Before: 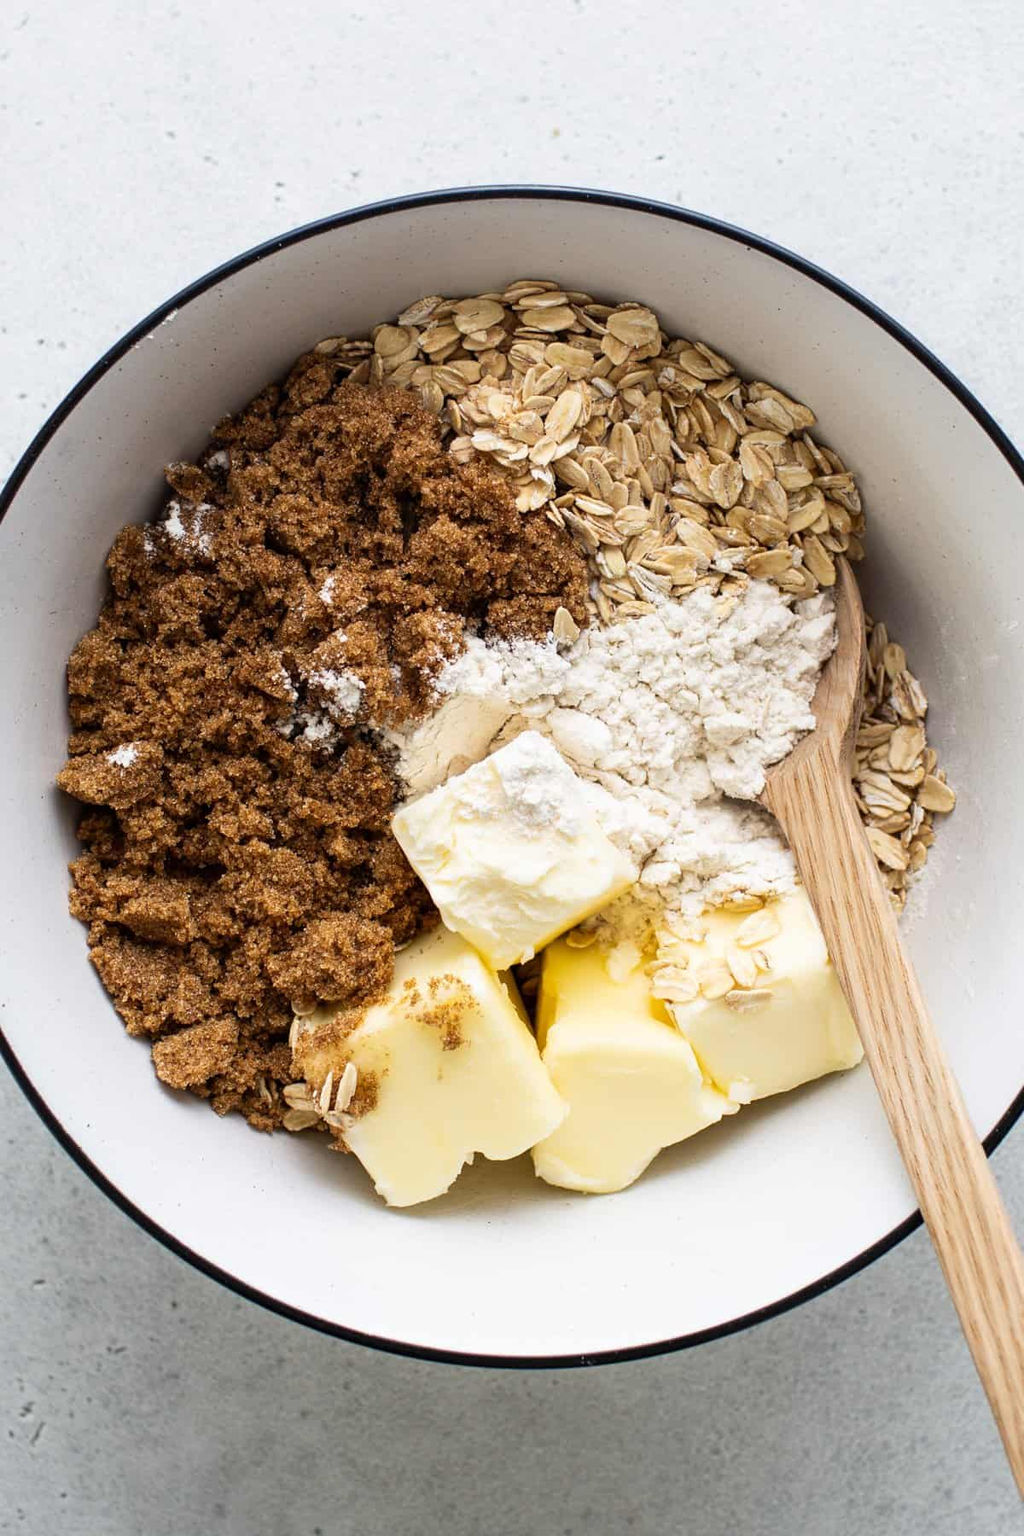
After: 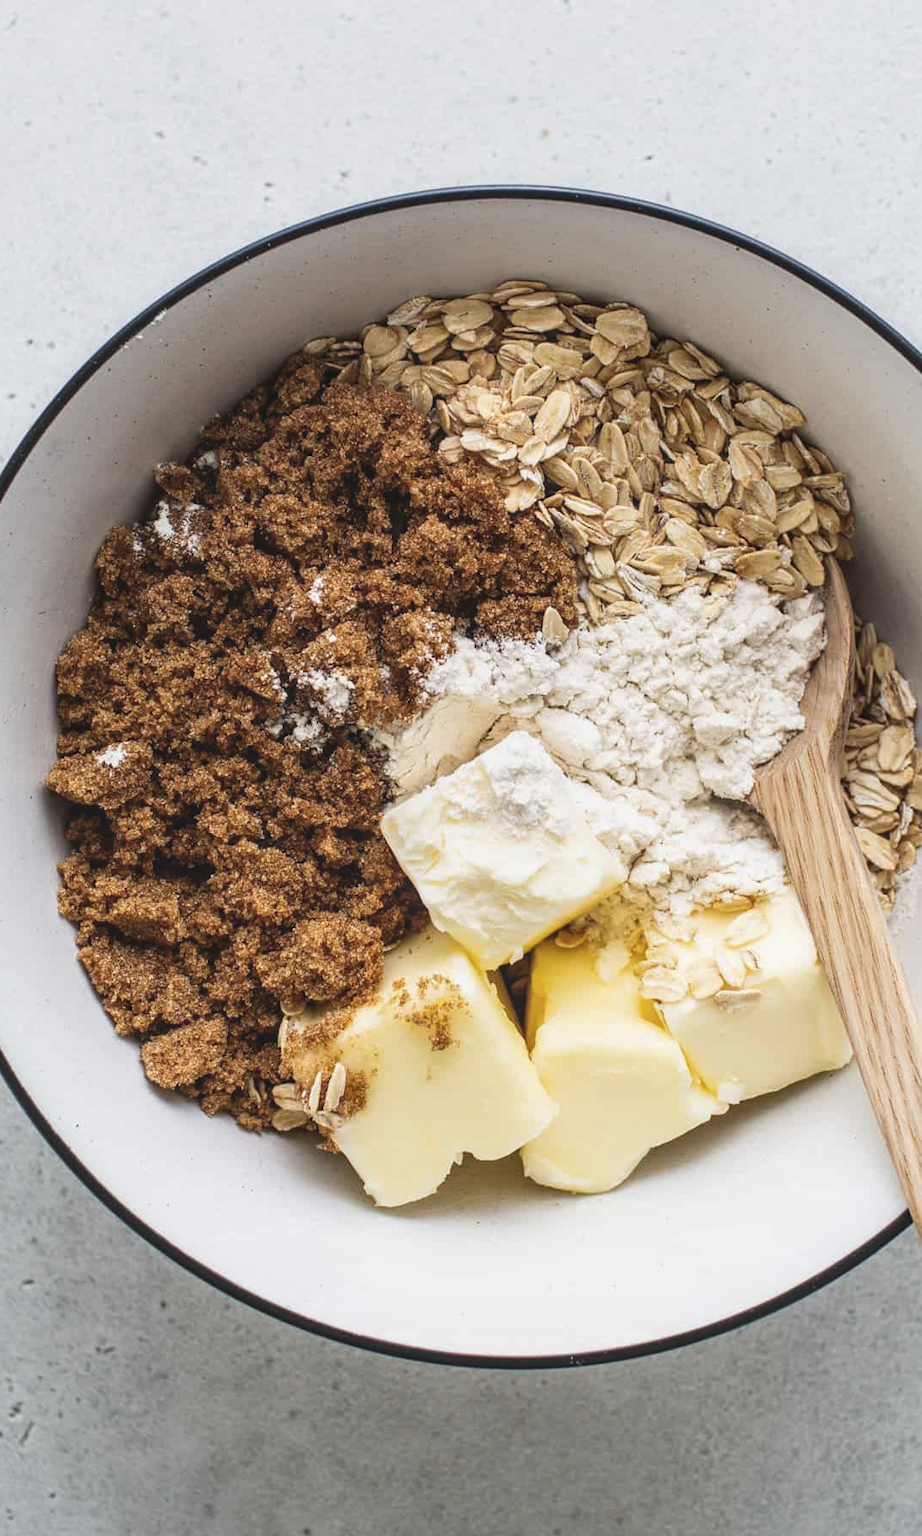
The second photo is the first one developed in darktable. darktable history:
crop and rotate: left 1.088%, right 8.807%
local contrast: detail 130%
color balance: lift [1.01, 1, 1, 1], gamma [1.097, 1, 1, 1], gain [0.85, 1, 1, 1]
